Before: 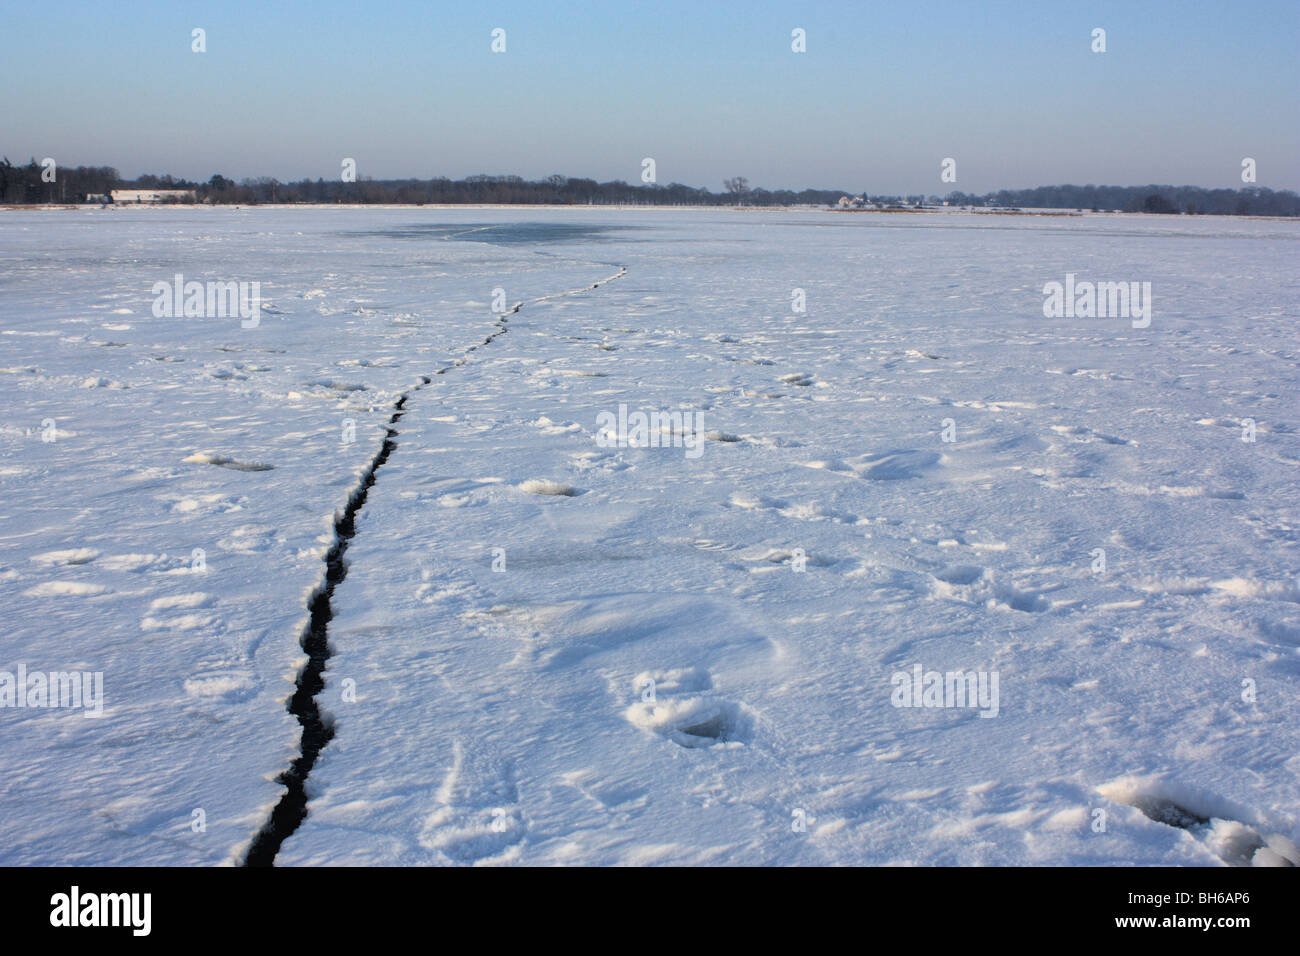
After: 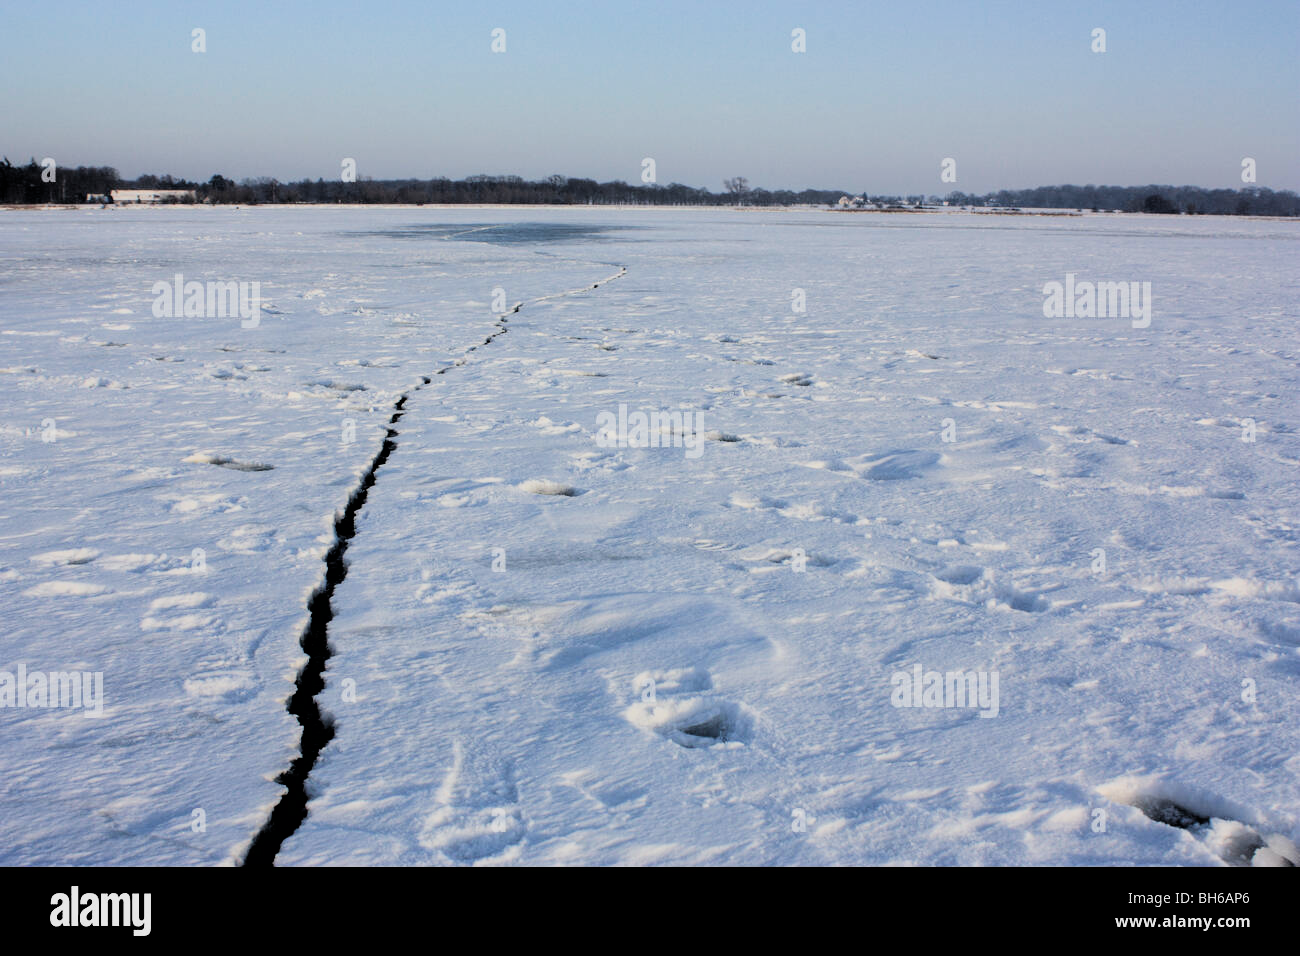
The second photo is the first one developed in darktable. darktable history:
filmic rgb: black relative exposure -5.09 EV, white relative exposure 3.99 EV, threshold 5.96 EV, hardness 2.9, contrast 1.384, highlights saturation mix -29%, enable highlight reconstruction true
